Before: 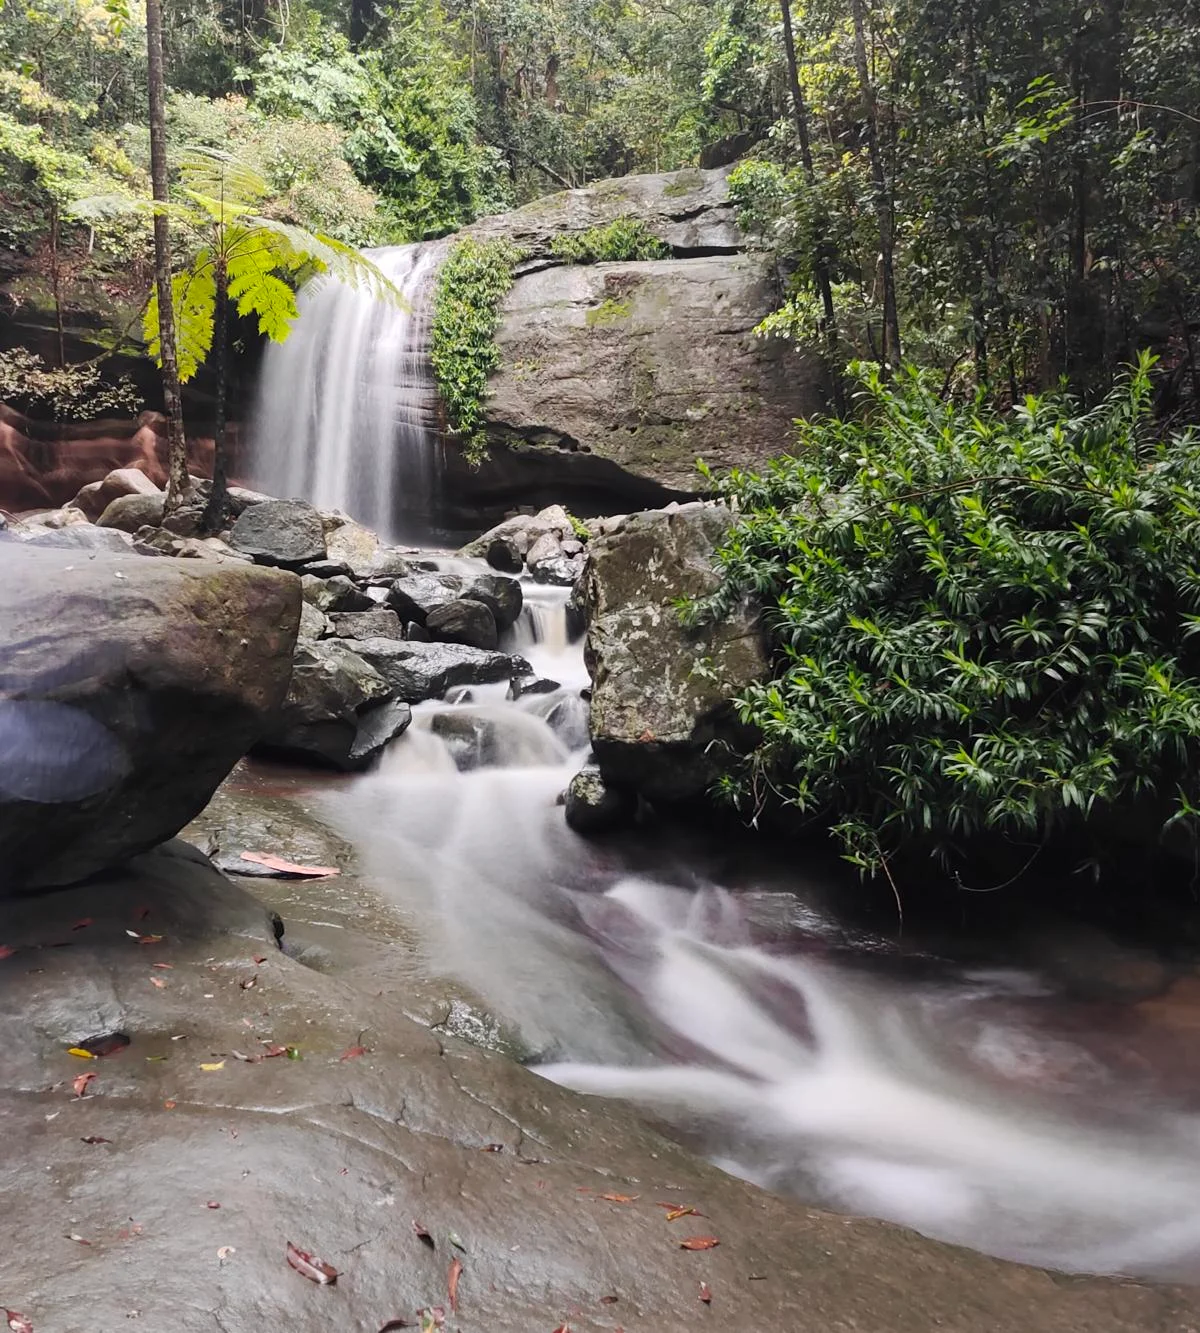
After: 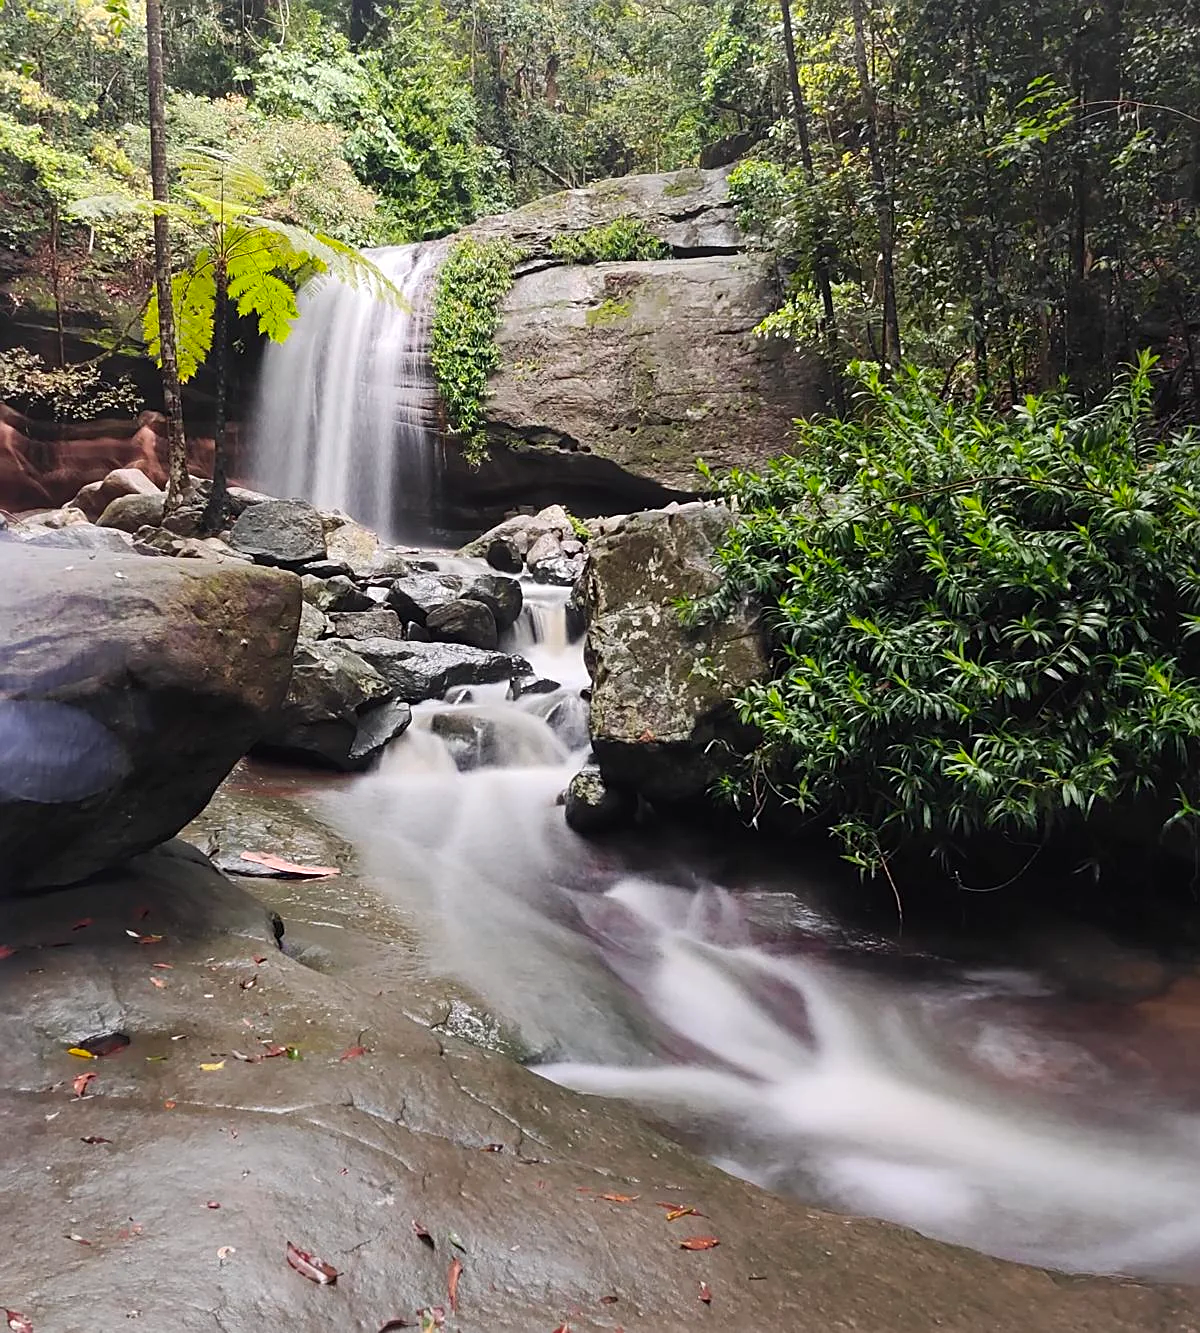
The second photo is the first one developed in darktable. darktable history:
white balance: red 1, blue 1
contrast brightness saturation: contrast 0.04, saturation 0.16
sharpen: on, module defaults
